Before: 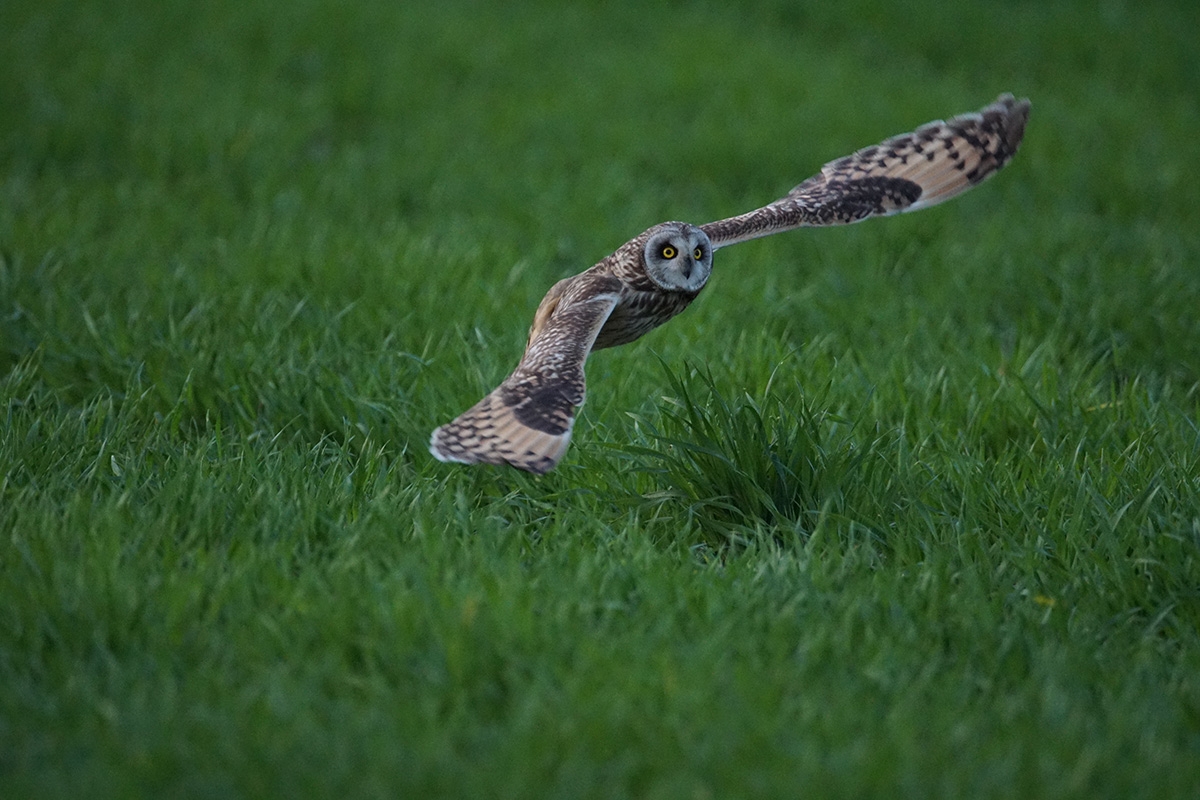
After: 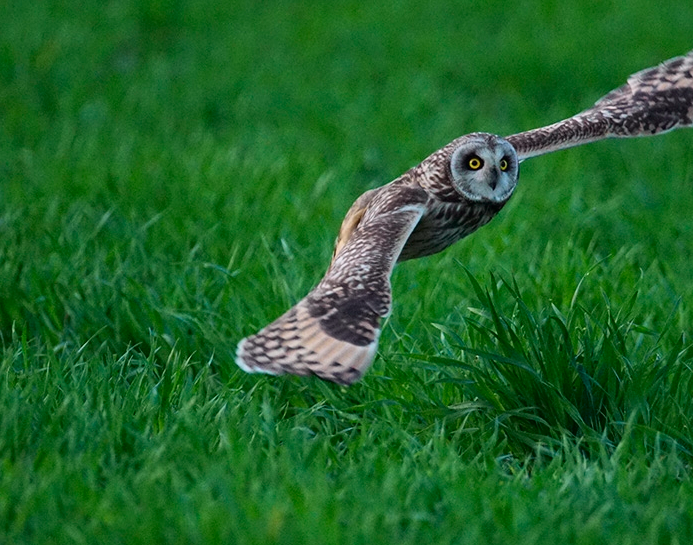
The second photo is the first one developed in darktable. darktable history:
tone curve: curves: ch0 [(0, 0) (0.051, 0.03) (0.096, 0.071) (0.243, 0.246) (0.461, 0.515) (0.605, 0.692) (0.761, 0.85) (0.881, 0.933) (1, 0.984)]; ch1 [(0, 0) (0.1, 0.038) (0.318, 0.243) (0.431, 0.384) (0.488, 0.475) (0.499, 0.499) (0.534, 0.546) (0.567, 0.592) (0.601, 0.632) (0.734, 0.809) (1, 1)]; ch2 [(0, 0) (0.297, 0.257) (0.414, 0.379) (0.453, 0.45) (0.479, 0.483) (0.504, 0.499) (0.52, 0.519) (0.541, 0.554) (0.614, 0.652) (0.817, 0.874) (1, 1)], color space Lab, independent channels, preserve colors none
crop: left 16.202%, top 11.208%, right 26.045%, bottom 20.557%
color balance rgb: on, module defaults
